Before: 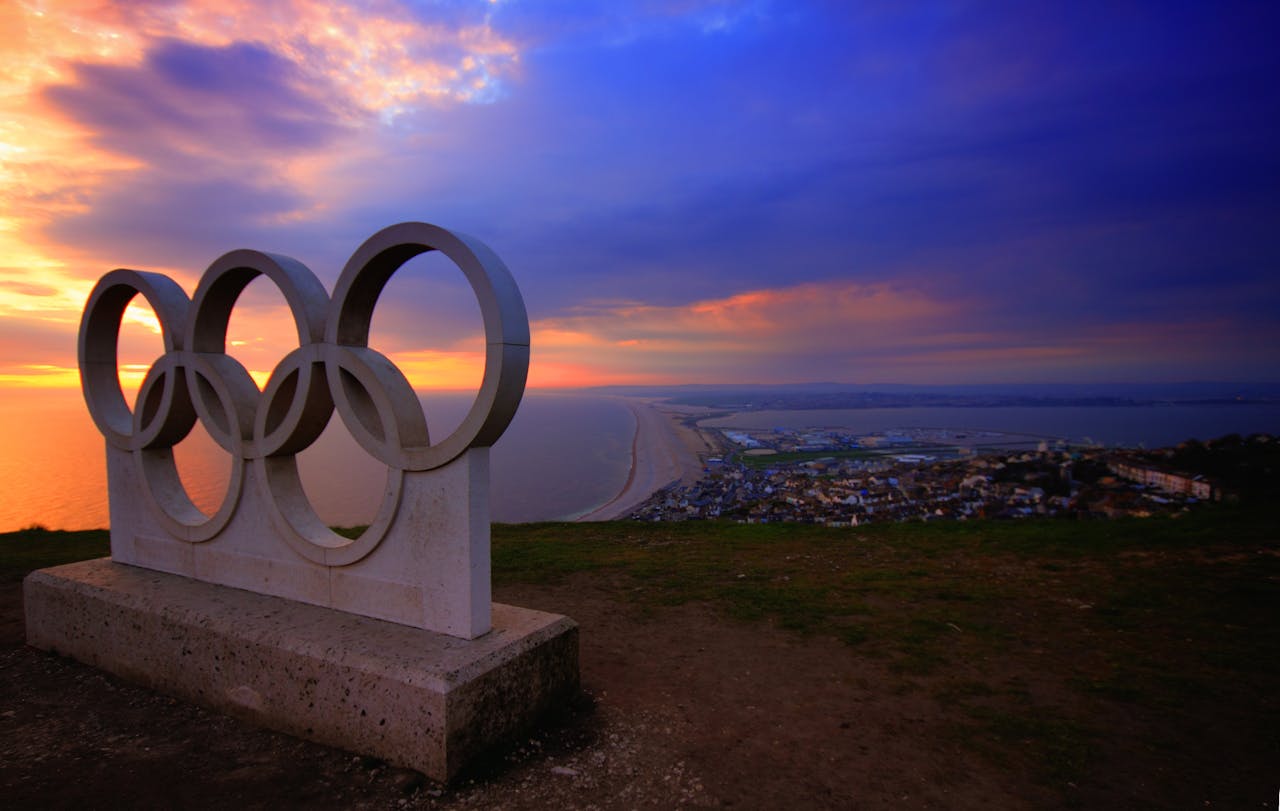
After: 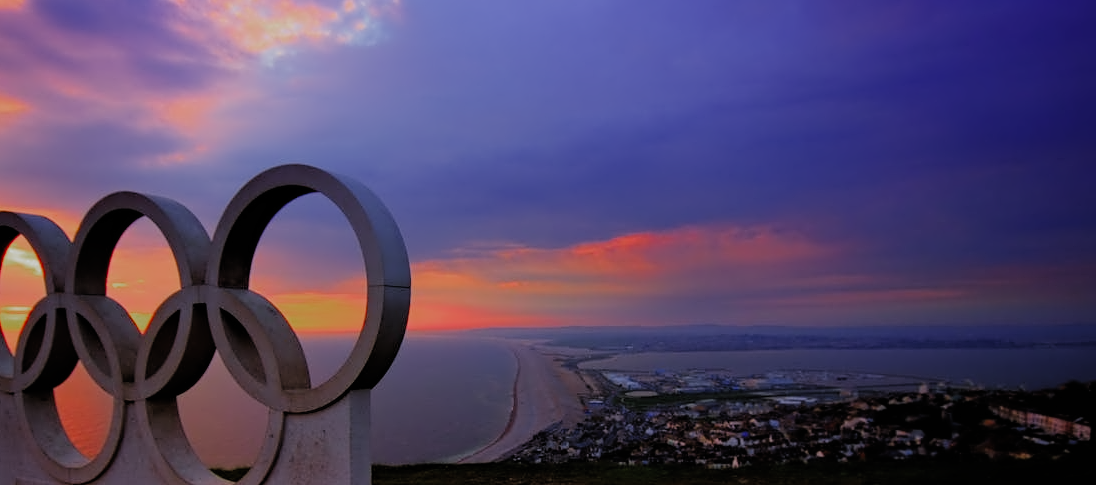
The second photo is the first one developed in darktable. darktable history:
filmic rgb: black relative exposure -7.12 EV, white relative exposure 5.36 EV, hardness 3.03, color science v4 (2020)
haze removal: compatibility mode true, adaptive false
crop and rotate: left 9.327%, top 7.351%, right 5.02%, bottom 32.728%
color zones: curves: ch0 [(0, 0.48) (0.209, 0.398) (0.305, 0.332) (0.429, 0.493) (0.571, 0.5) (0.714, 0.5) (0.857, 0.5) (1, 0.48)]; ch1 [(0, 0.633) (0.143, 0.586) (0.286, 0.489) (0.429, 0.448) (0.571, 0.31) (0.714, 0.335) (0.857, 0.492) (1, 0.633)]; ch2 [(0, 0.448) (0.143, 0.498) (0.286, 0.5) (0.429, 0.5) (0.571, 0.5) (0.714, 0.5) (0.857, 0.5) (1, 0.448)]
contrast equalizer: y [[0.5 ×4, 0.524, 0.59], [0.5 ×6], [0.5 ×6], [0, 0, 0, 0.01, 0.045, 0.012], [0, 0, 0, 0.044, 0.195, 0.131]]
